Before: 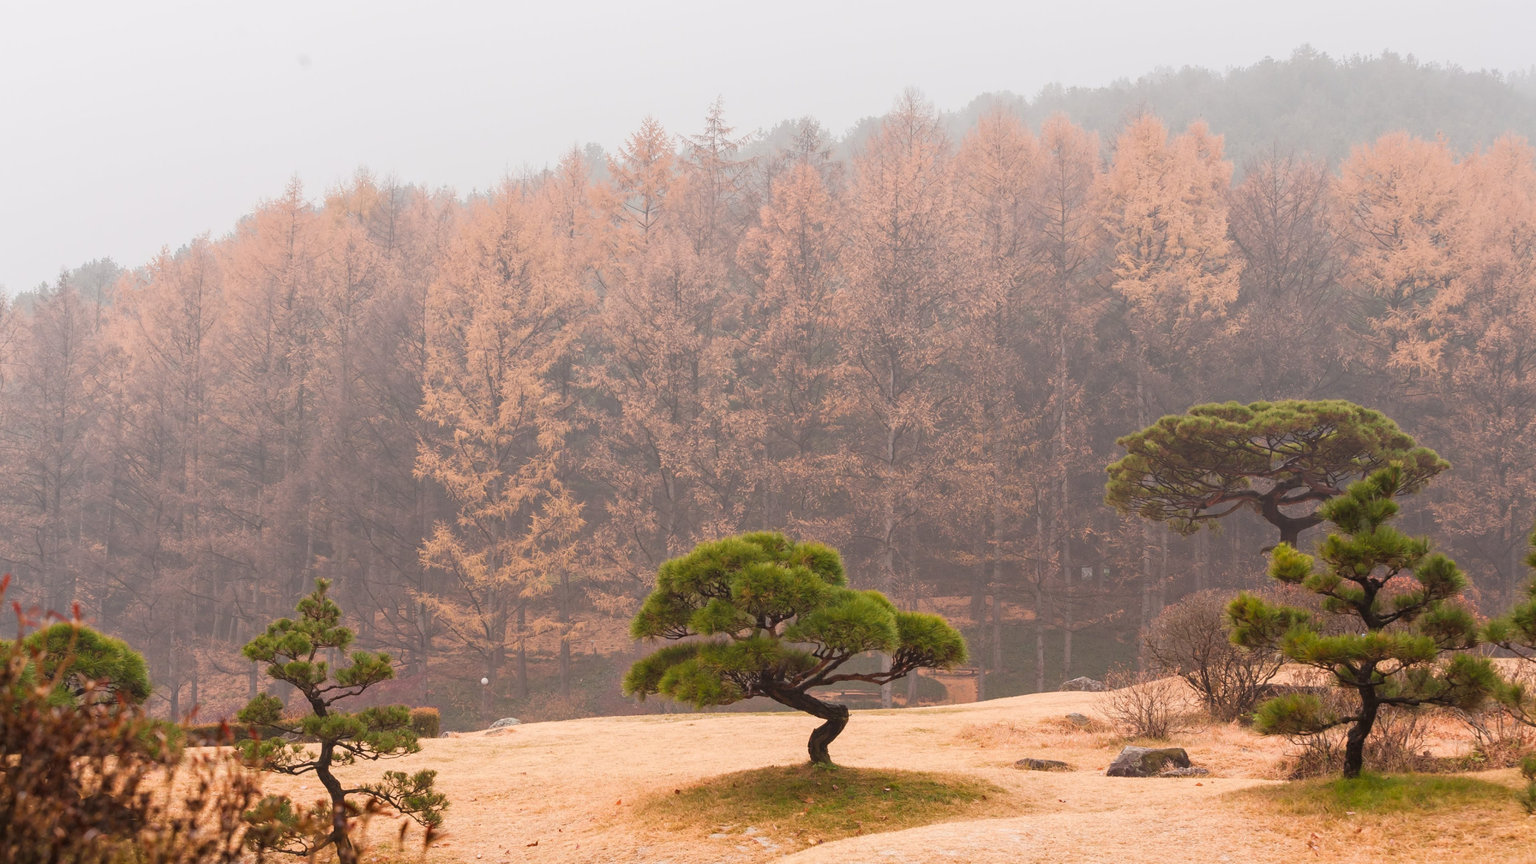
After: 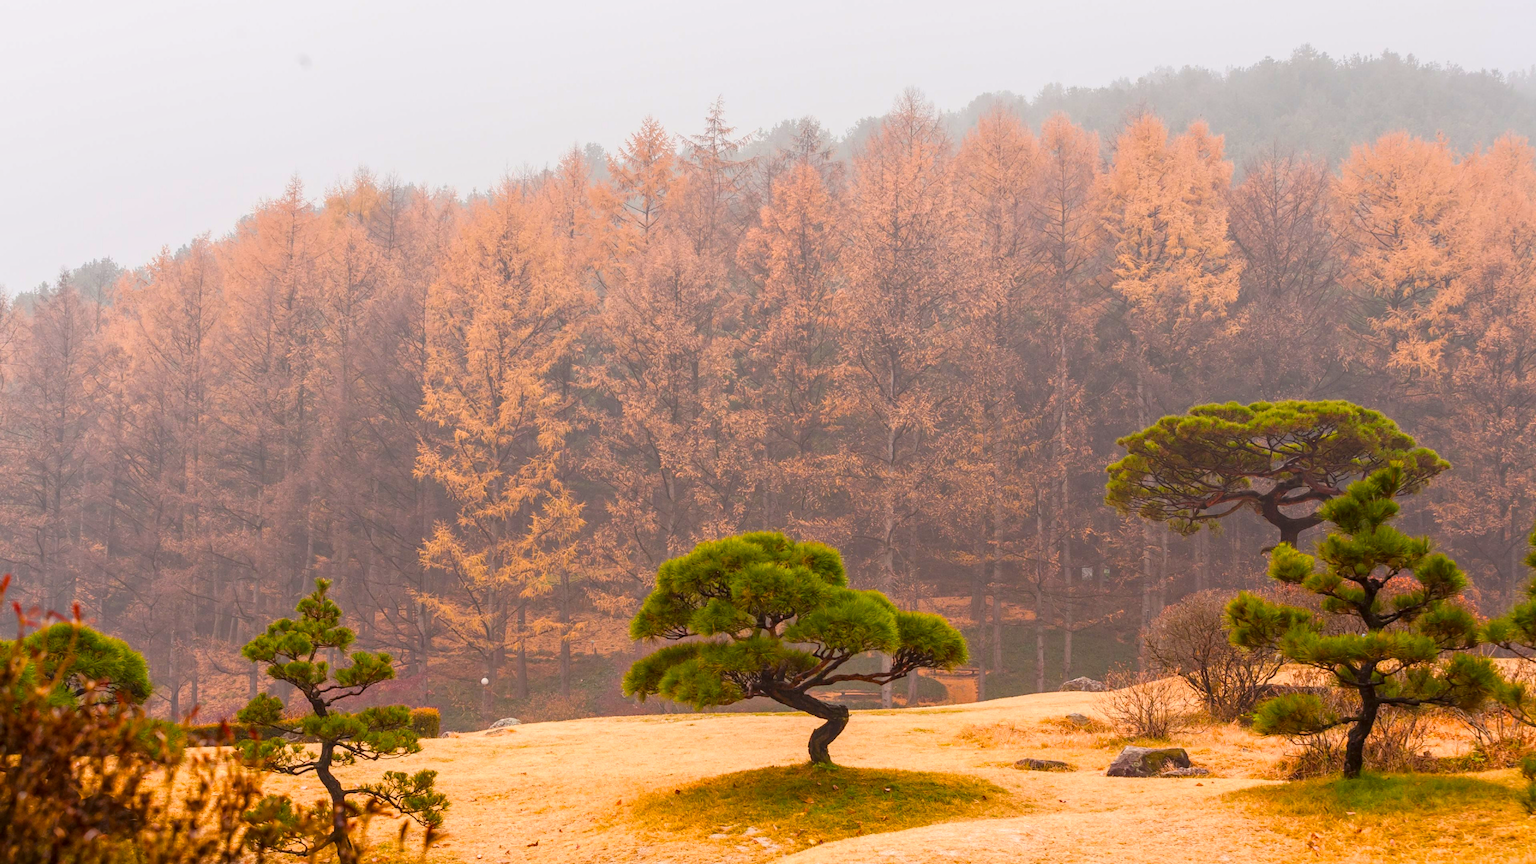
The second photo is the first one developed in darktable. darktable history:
local contrast: on, module defaults
color balance rgb: linear chroma grading › global chroma 49.358%, perceptual saturation grading › global saturation 9.737%
